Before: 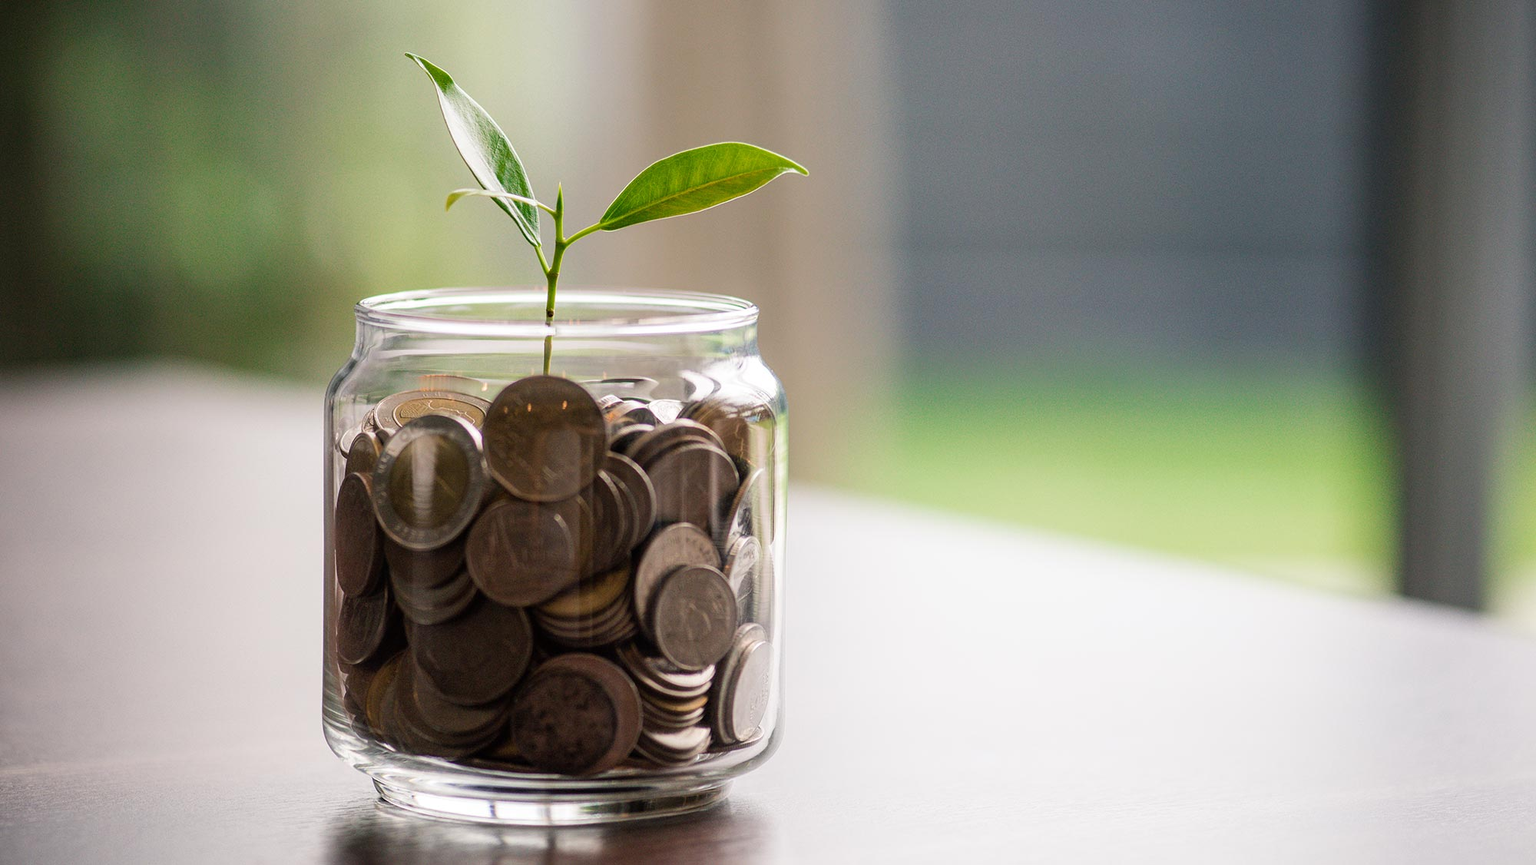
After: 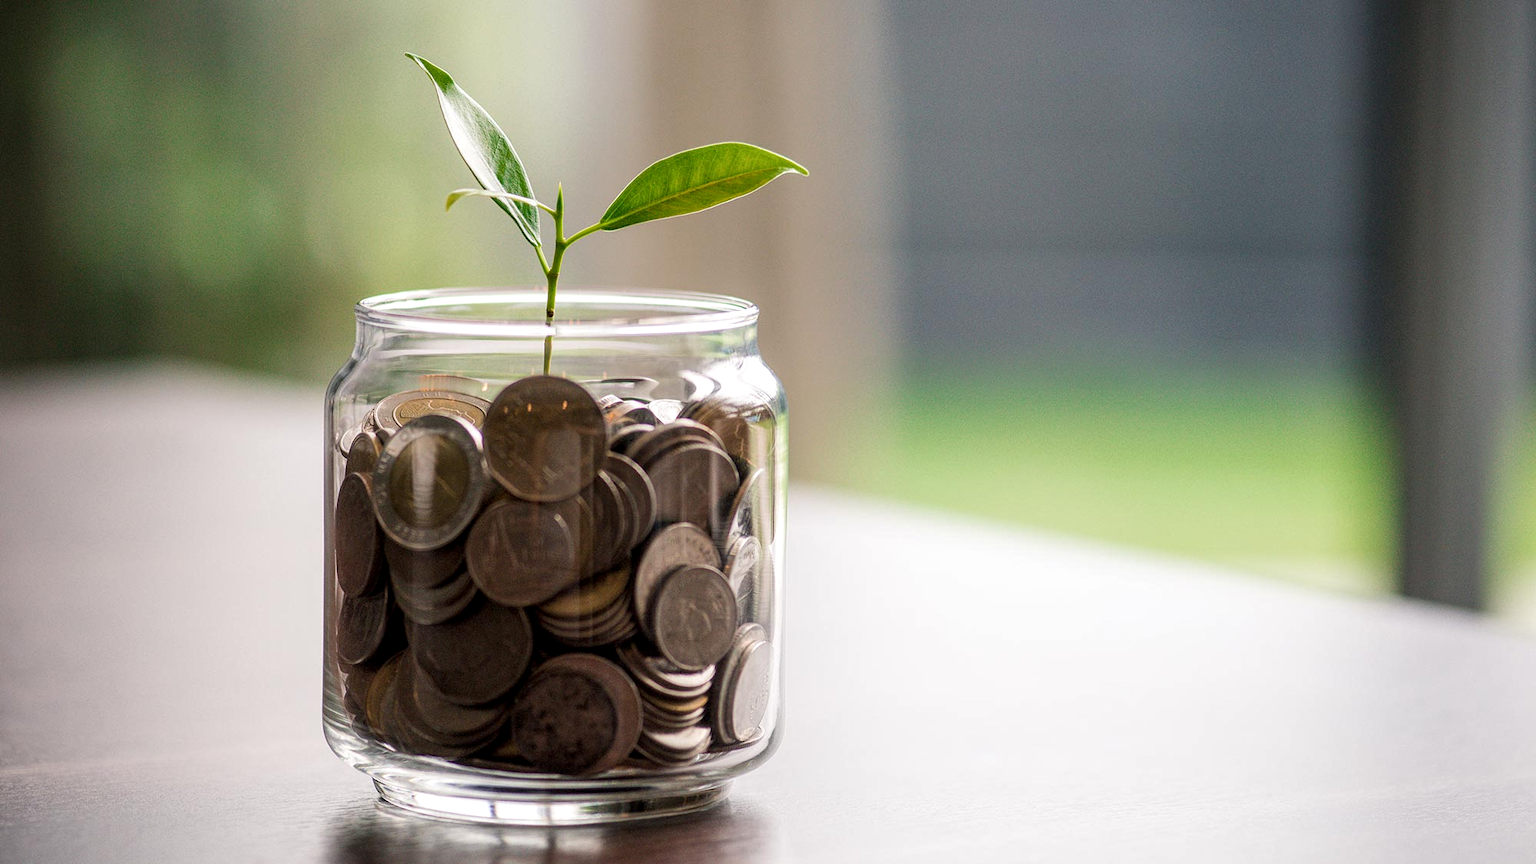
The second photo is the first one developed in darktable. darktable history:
local contrast: highlights 103%, shadows 99%, detail 131%, midtone range 0.2
